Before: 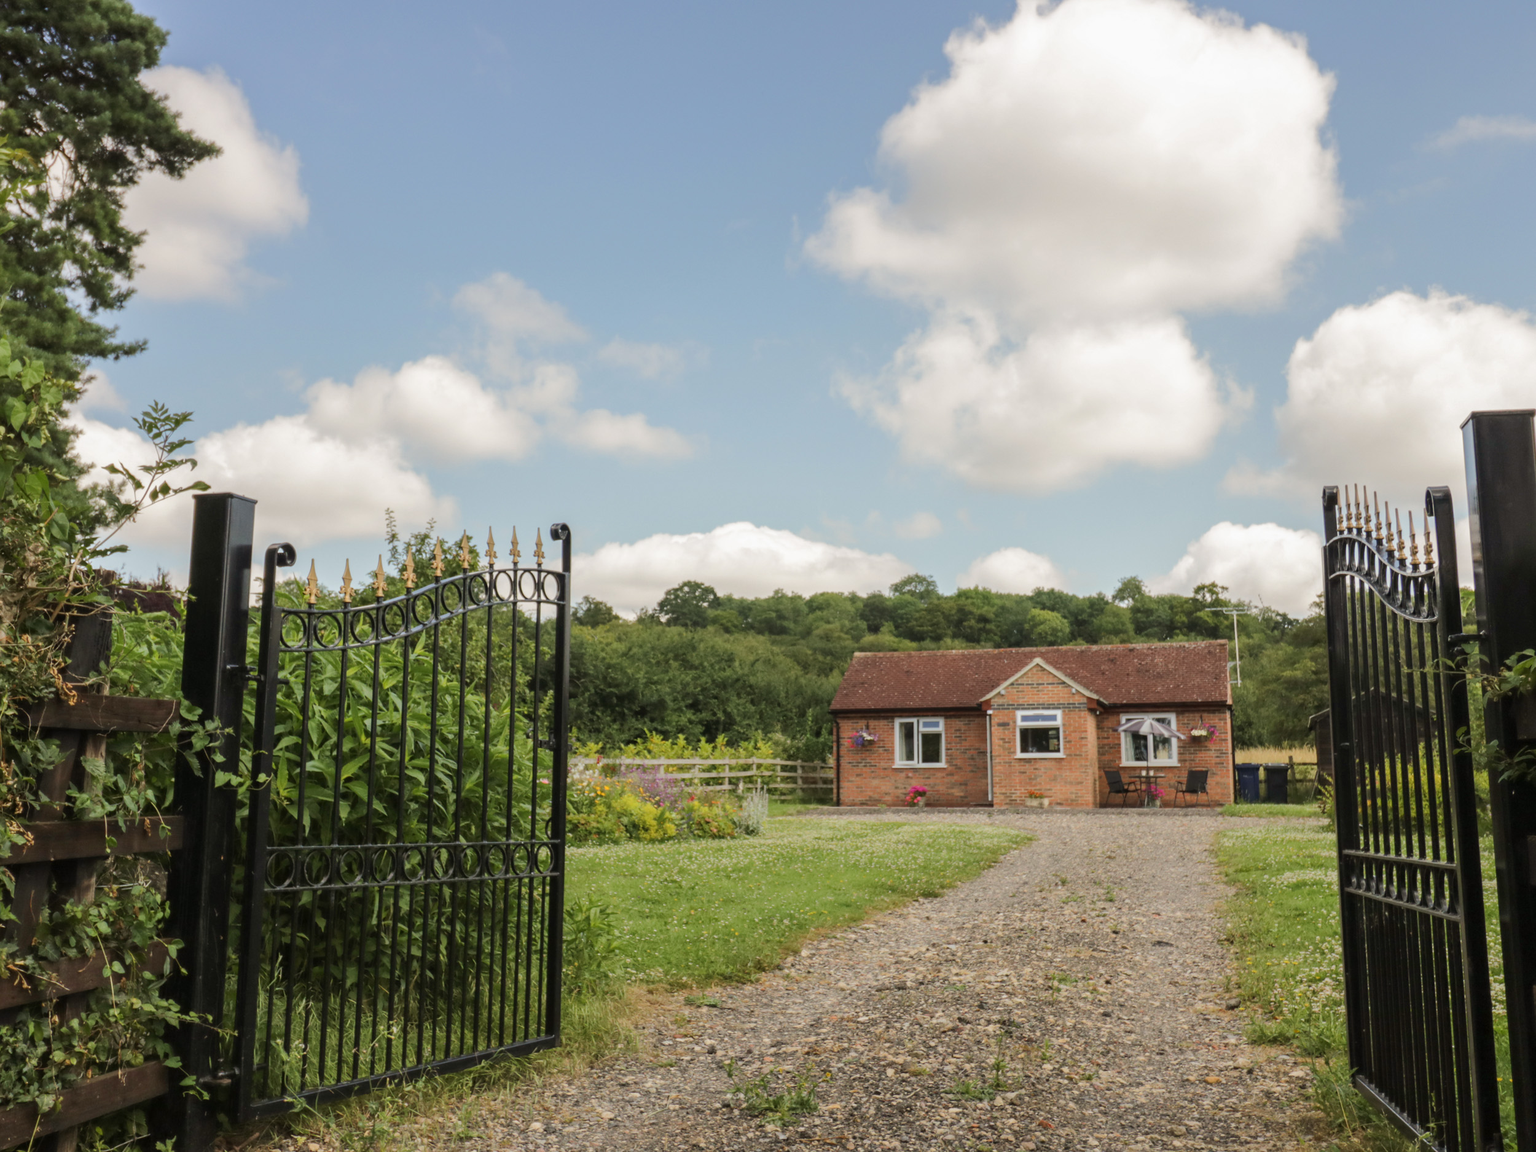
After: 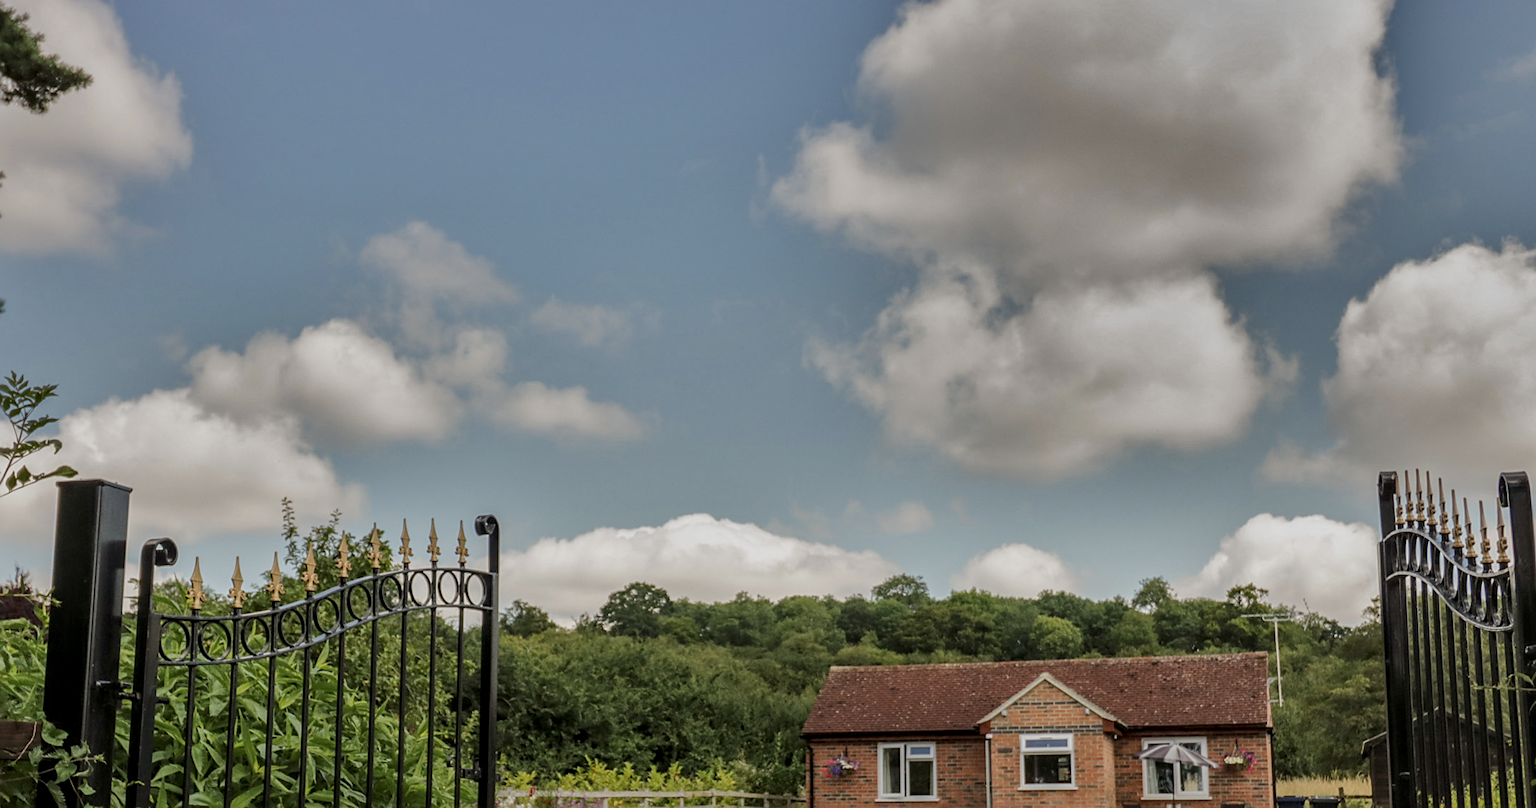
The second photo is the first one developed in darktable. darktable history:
exposure: exposure -0.486 EV, compensate highlight preservation false
crop and rotate: left 9.458%, top 7.237%, right 5.025%, bottom 32.748%
sharpen: on, module defaults
local contrast: detail 130%
shadows and highlights: shadows 24.58, highlights -77.25, soften with gaussian
